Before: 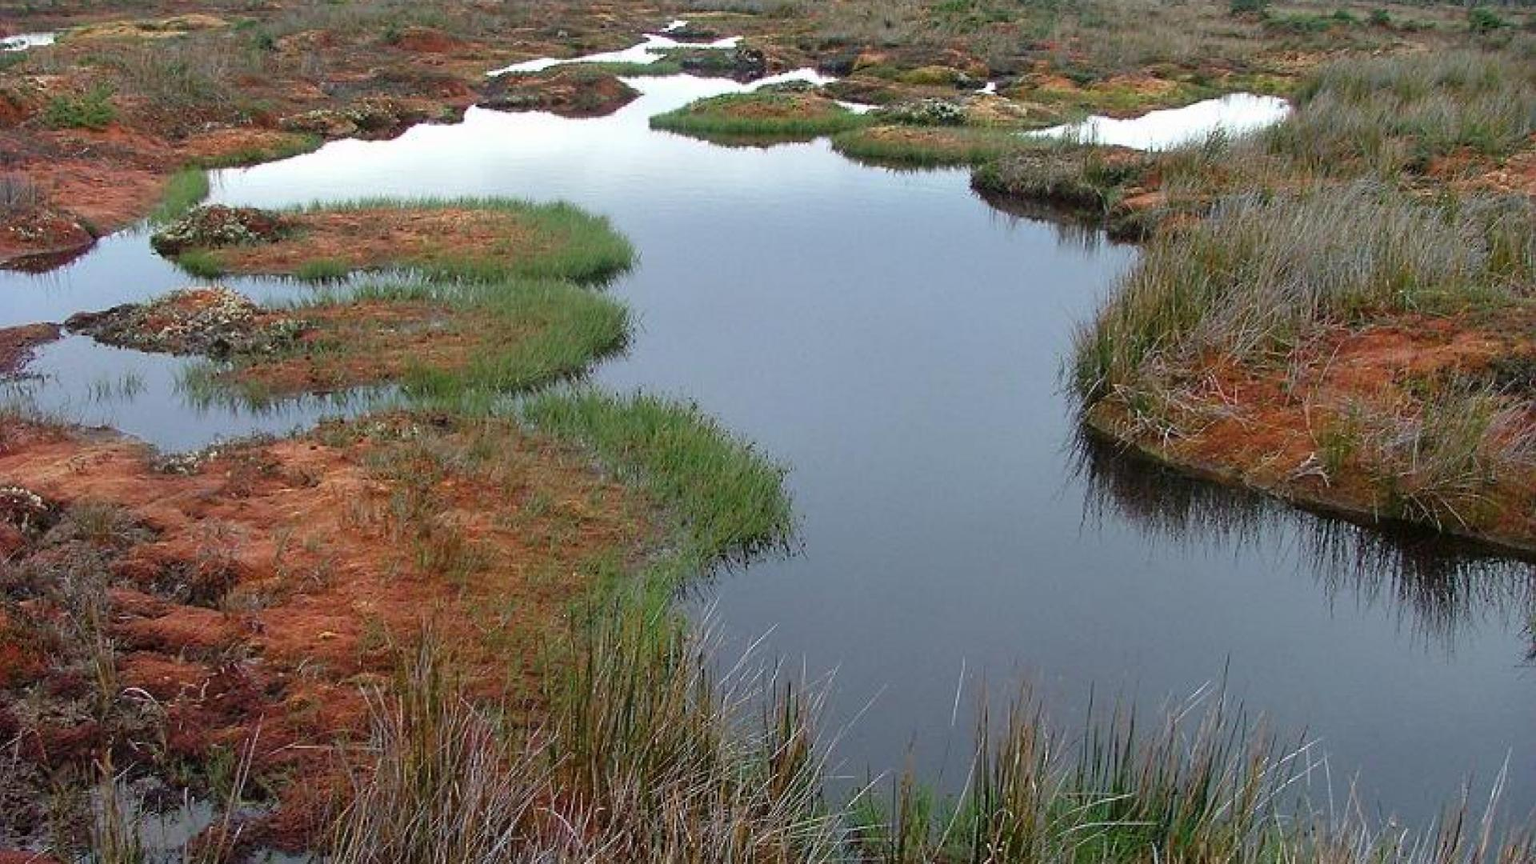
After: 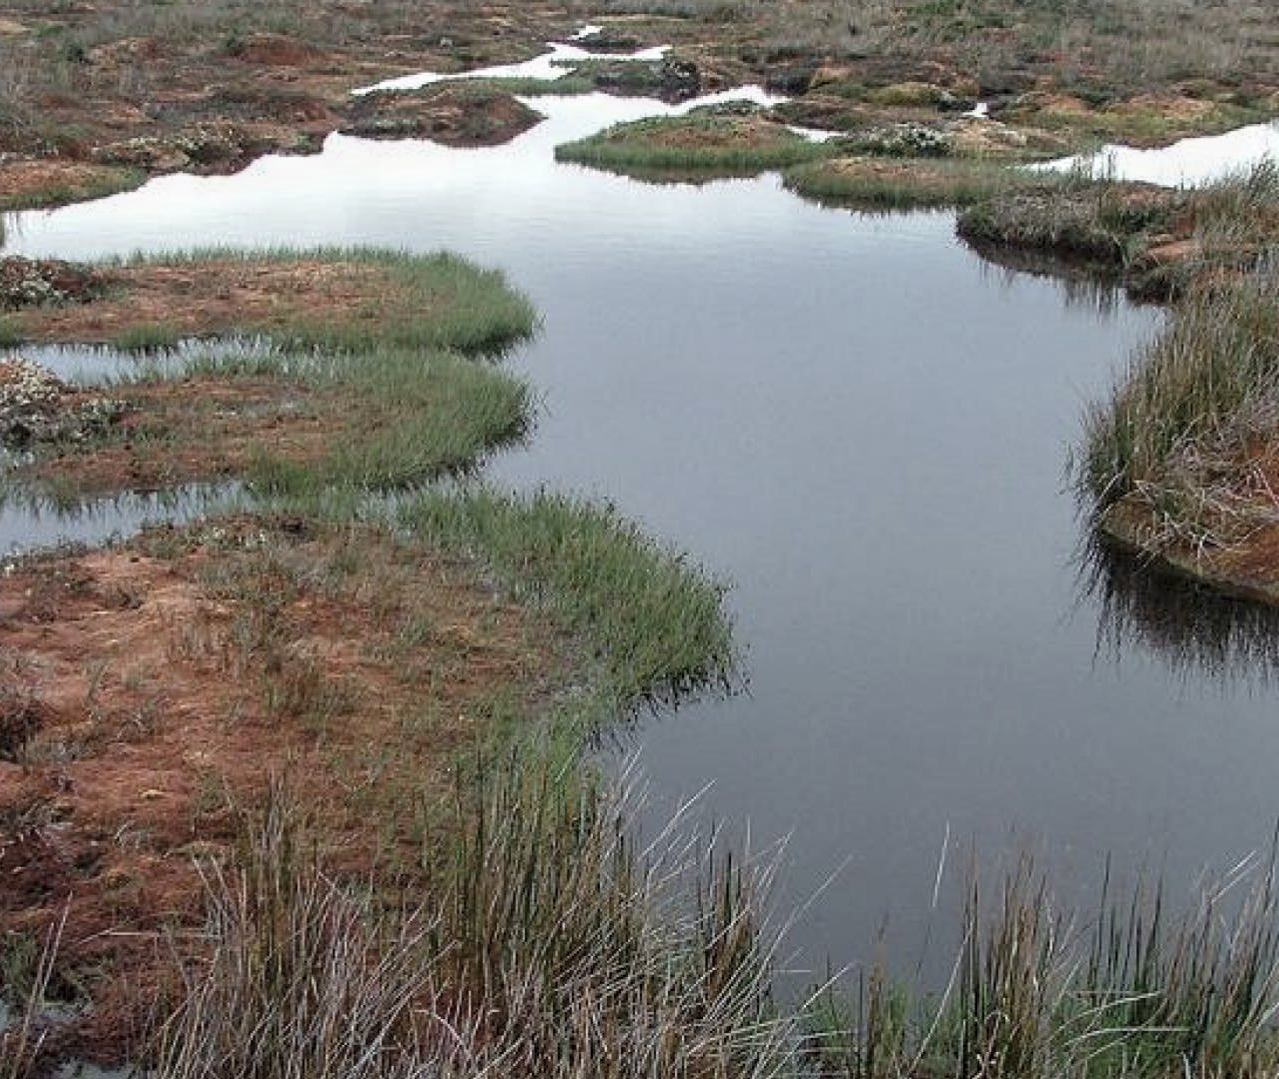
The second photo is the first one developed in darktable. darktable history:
local contrast: on, module defaults
crop and rotate: left 13.409%, right 19.924%
contrast brightness saturation: contrast -0.05, saturation -0.41
